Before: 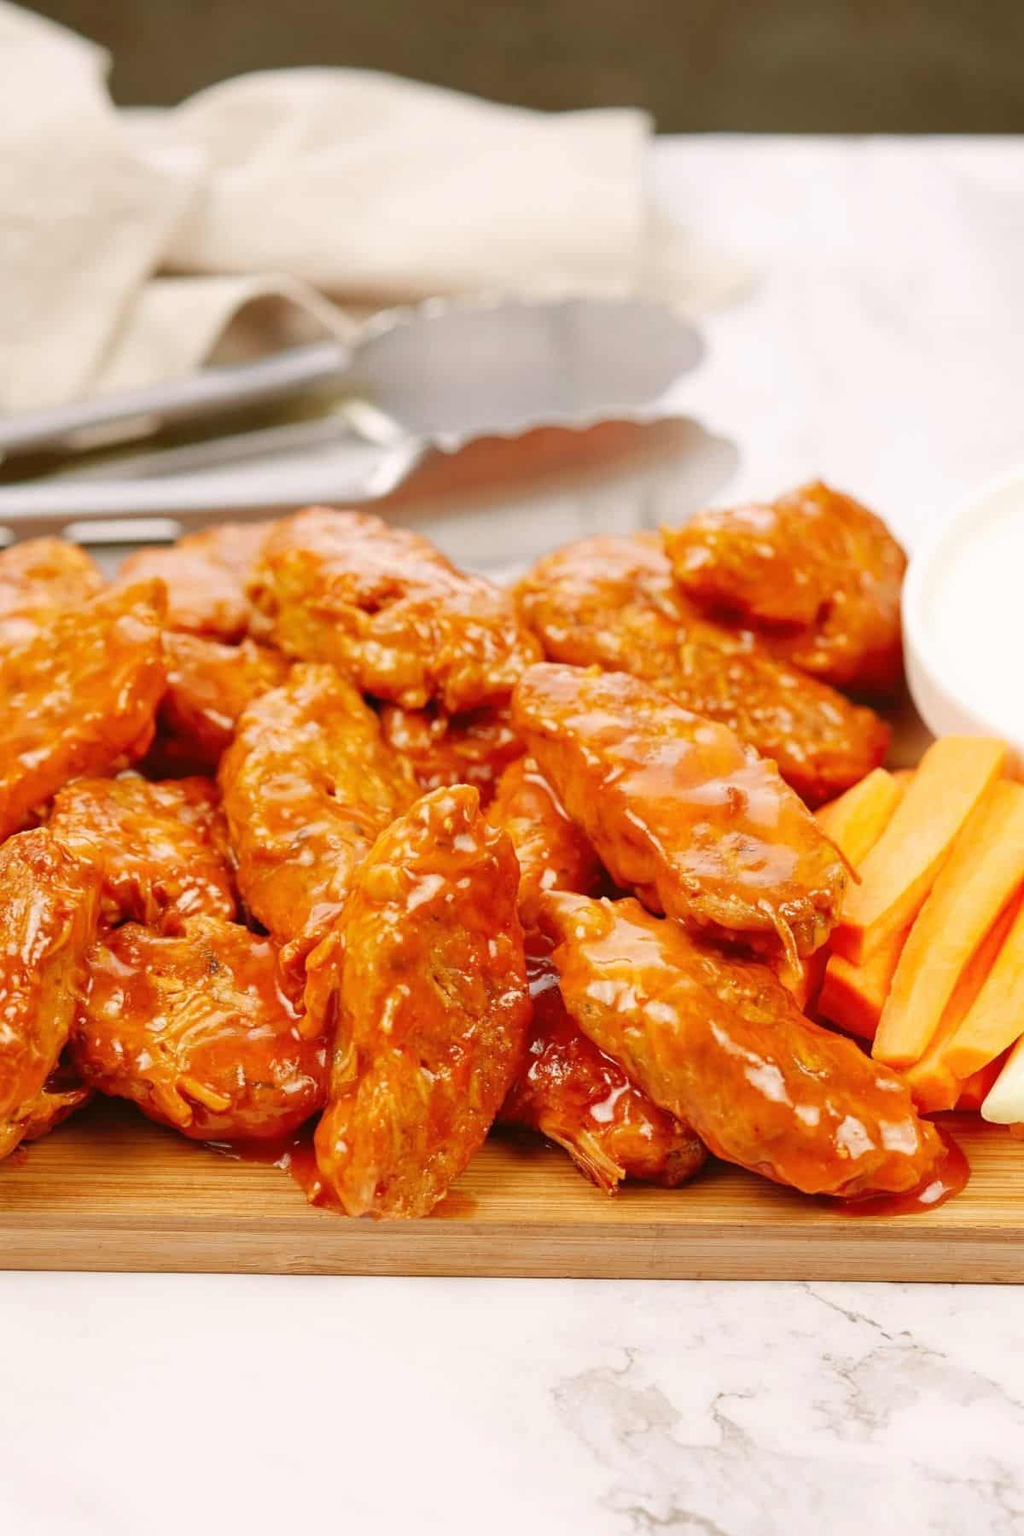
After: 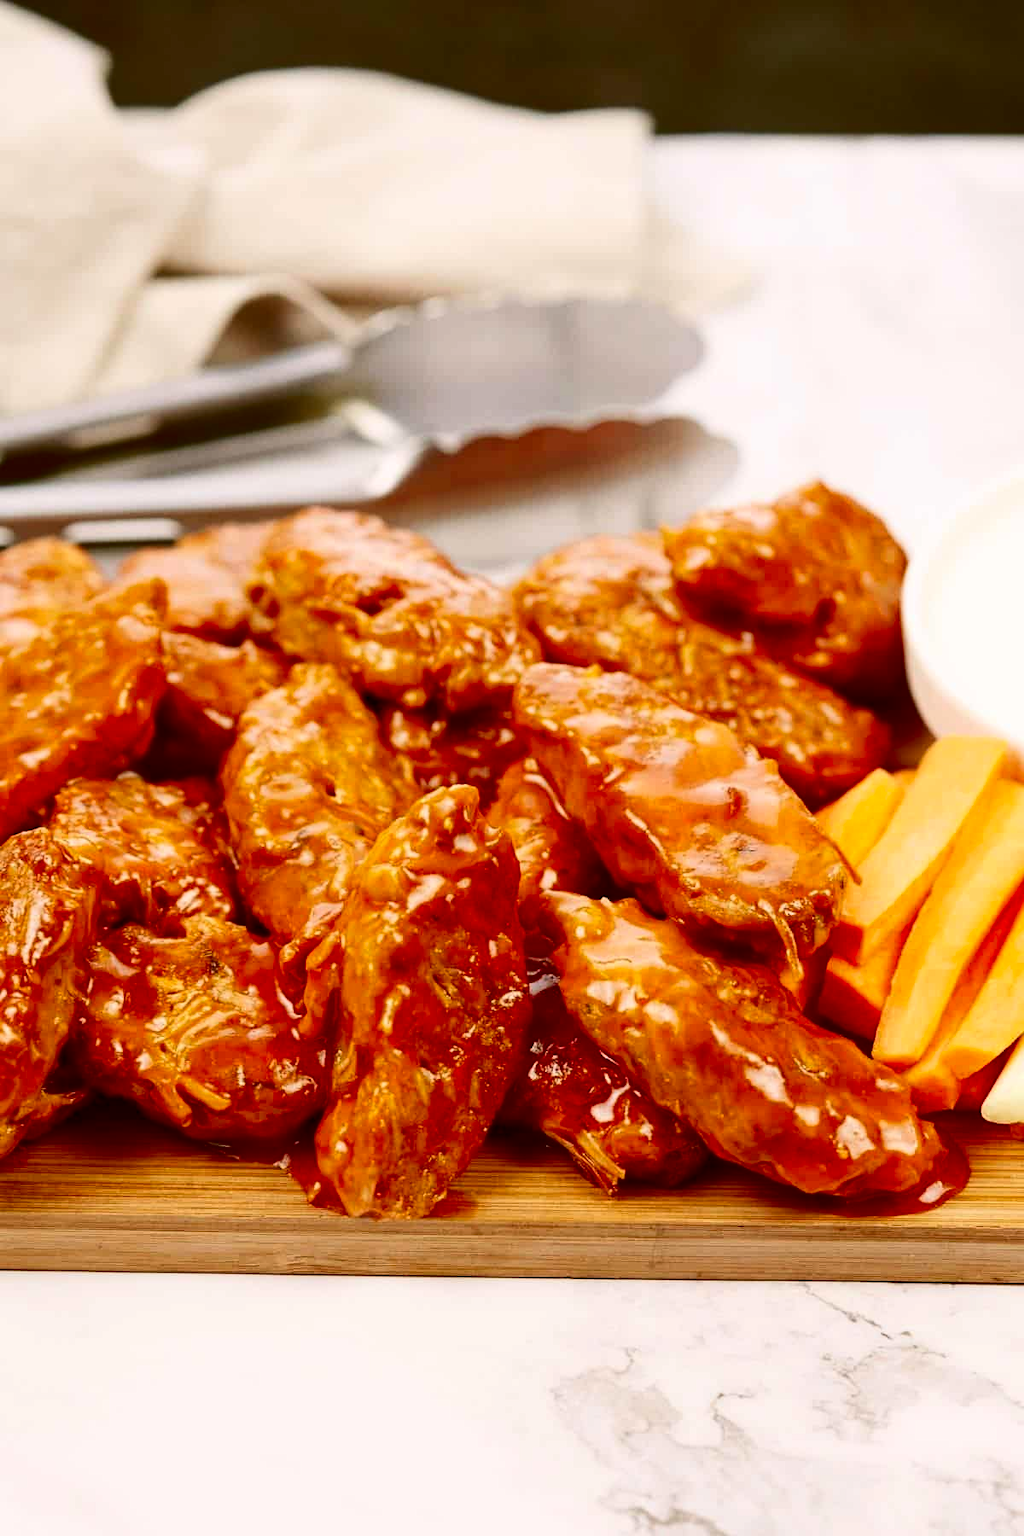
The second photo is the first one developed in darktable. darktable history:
contrast brightness saturation: contrast 0.235, brightness -0.24, saturation 0.14
